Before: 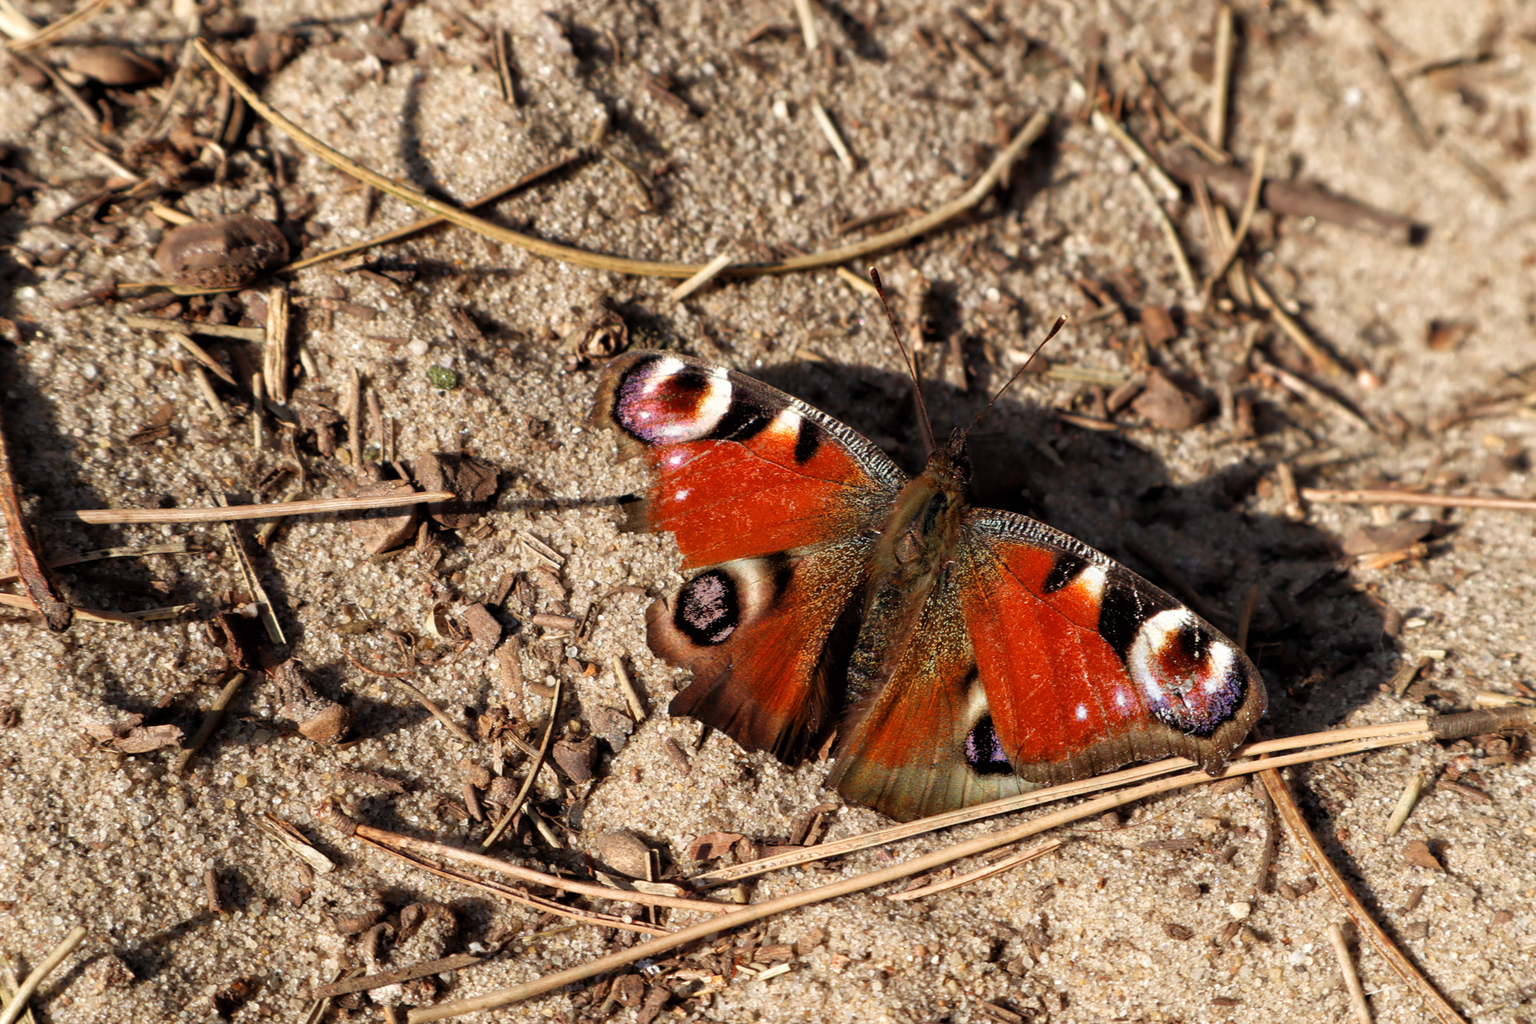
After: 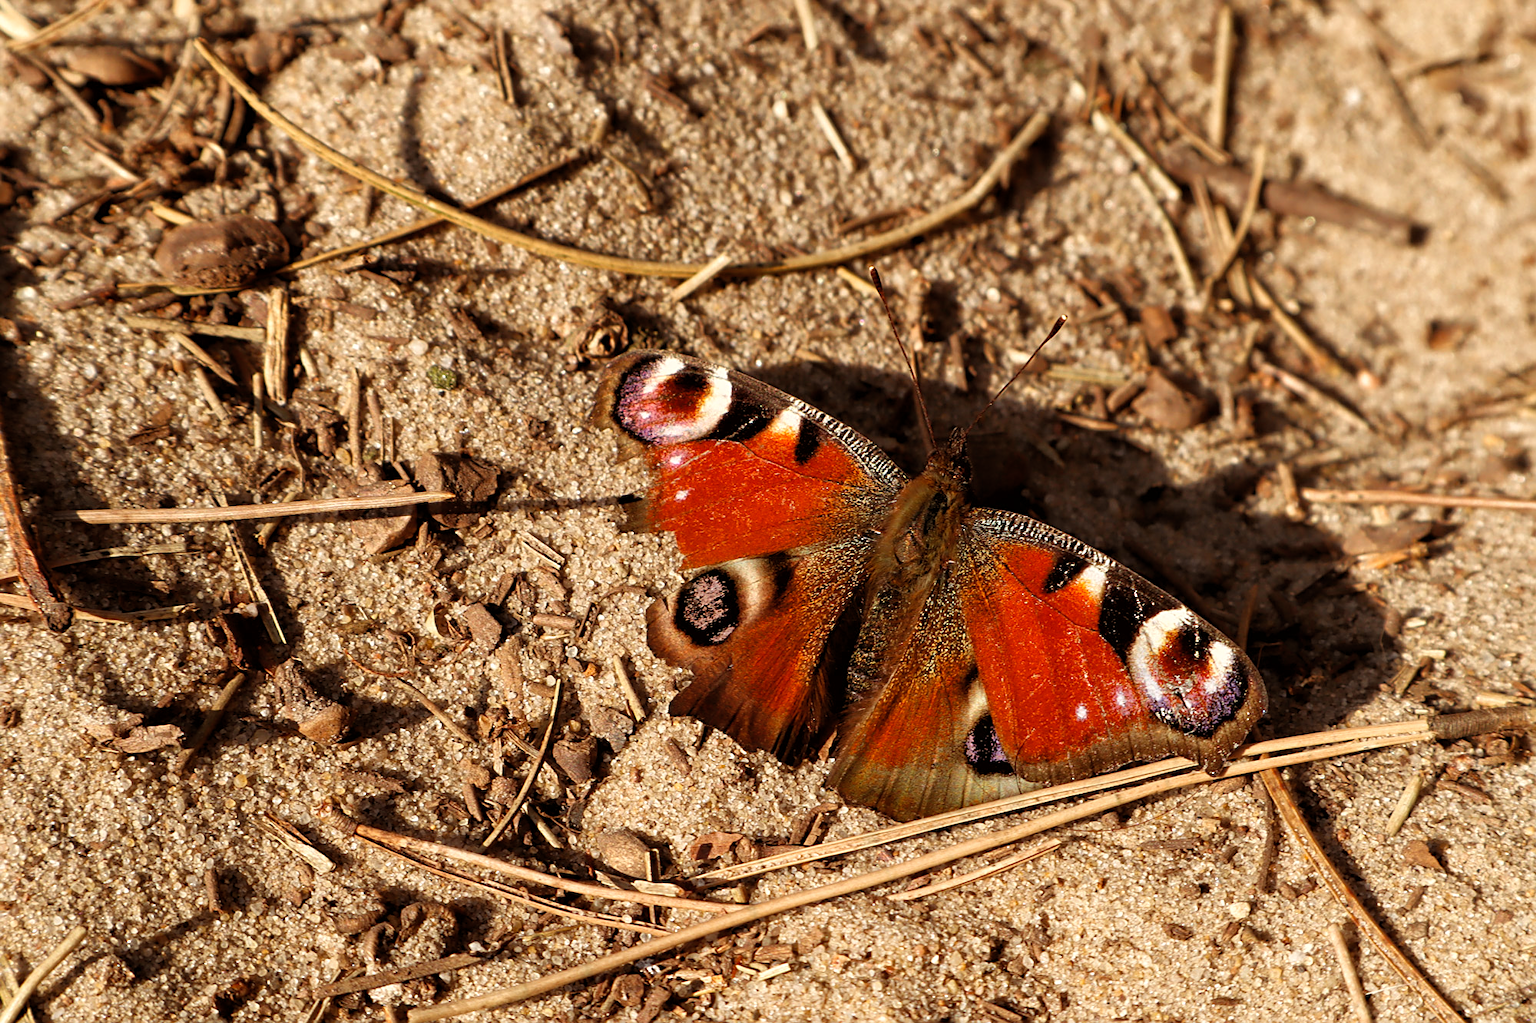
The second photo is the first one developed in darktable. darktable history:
sharpen: on, module defaults
rotate and perspective: automatic cropping original format, crop left 0, crop top 0
color balance rgb: shadows lift › chroma 4.41%, shadows lift › hue 27°, power › chroma 2.5%, power › hue 70°, highlights gain › chroma 1%, highlights gain › hue 27°, saturation formula JzAzBz (2021)
